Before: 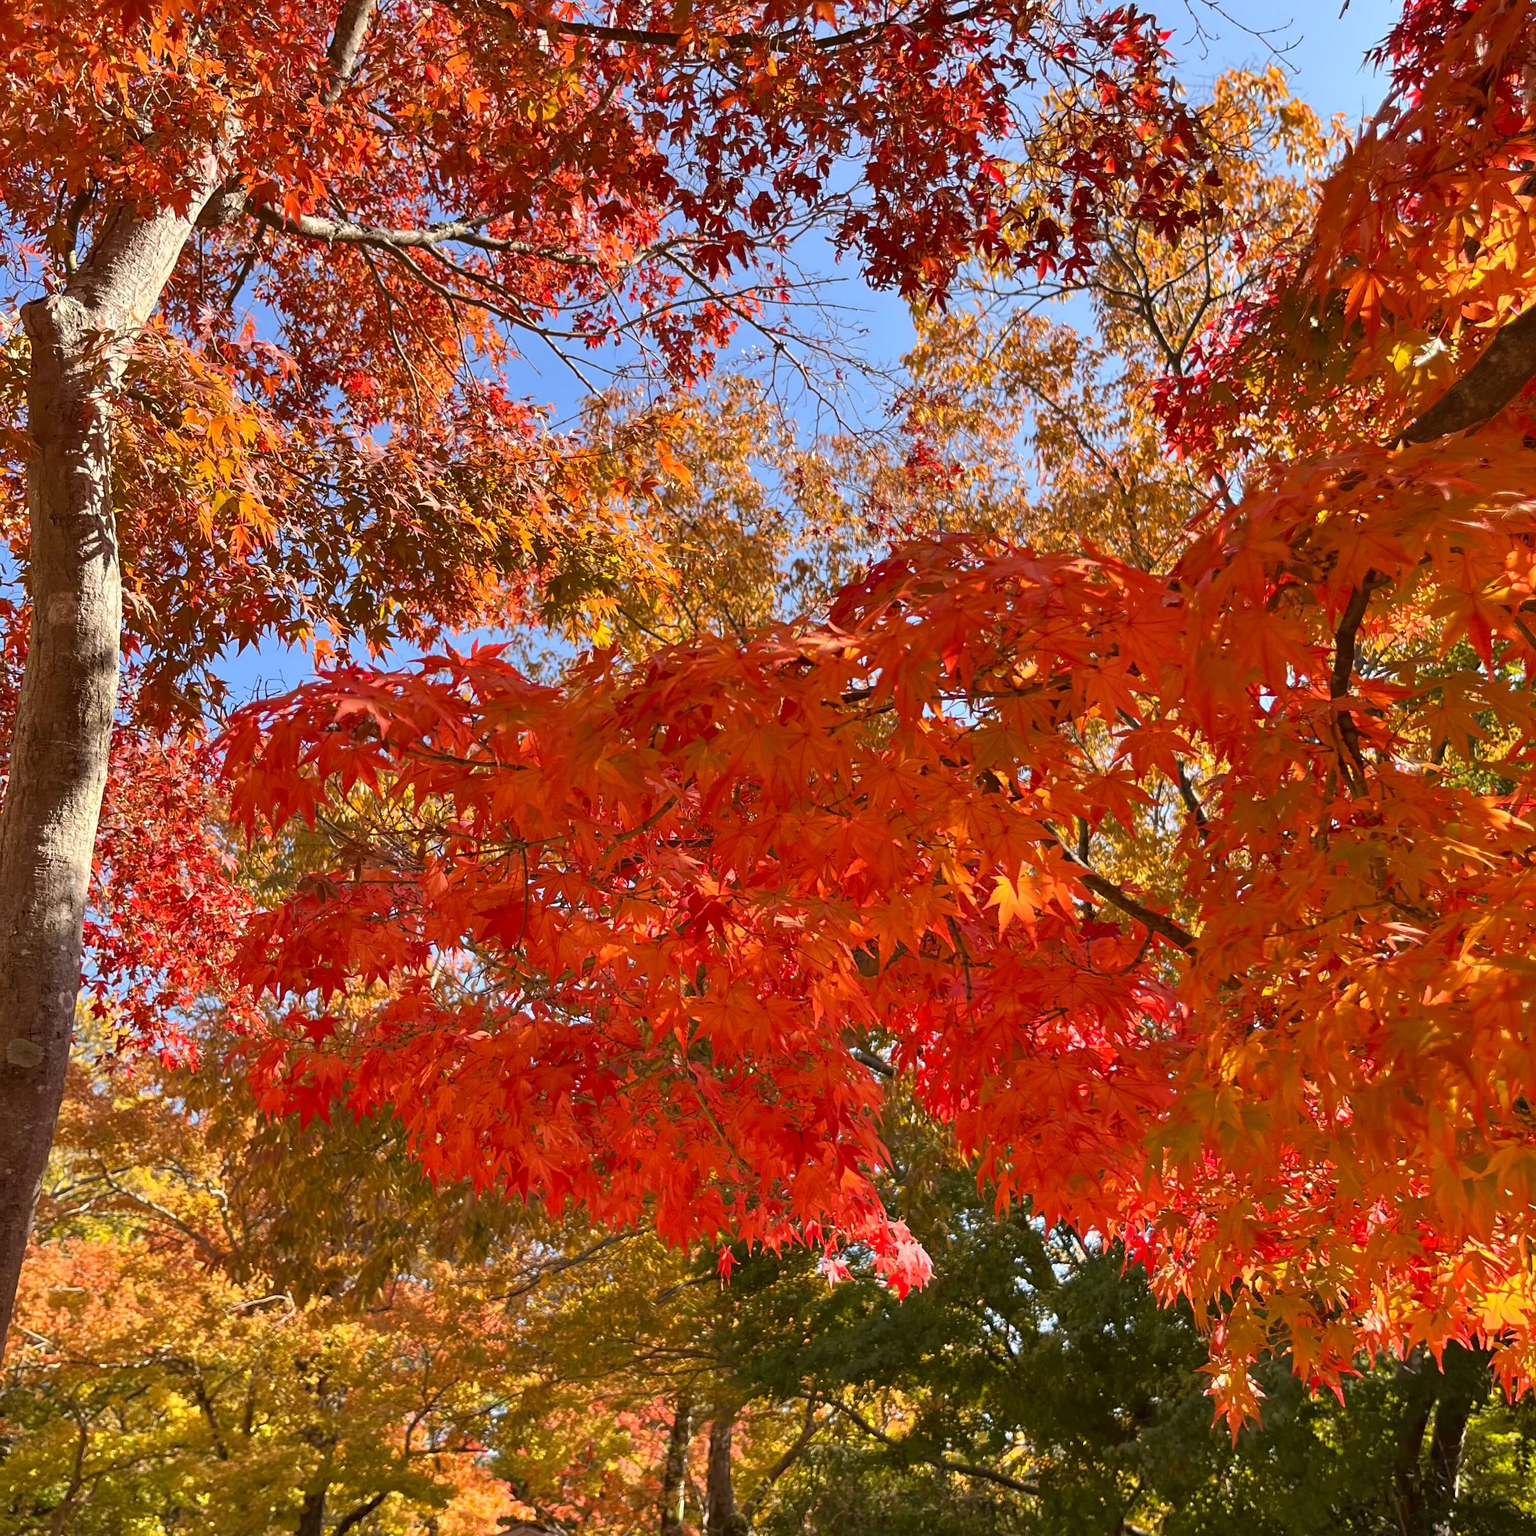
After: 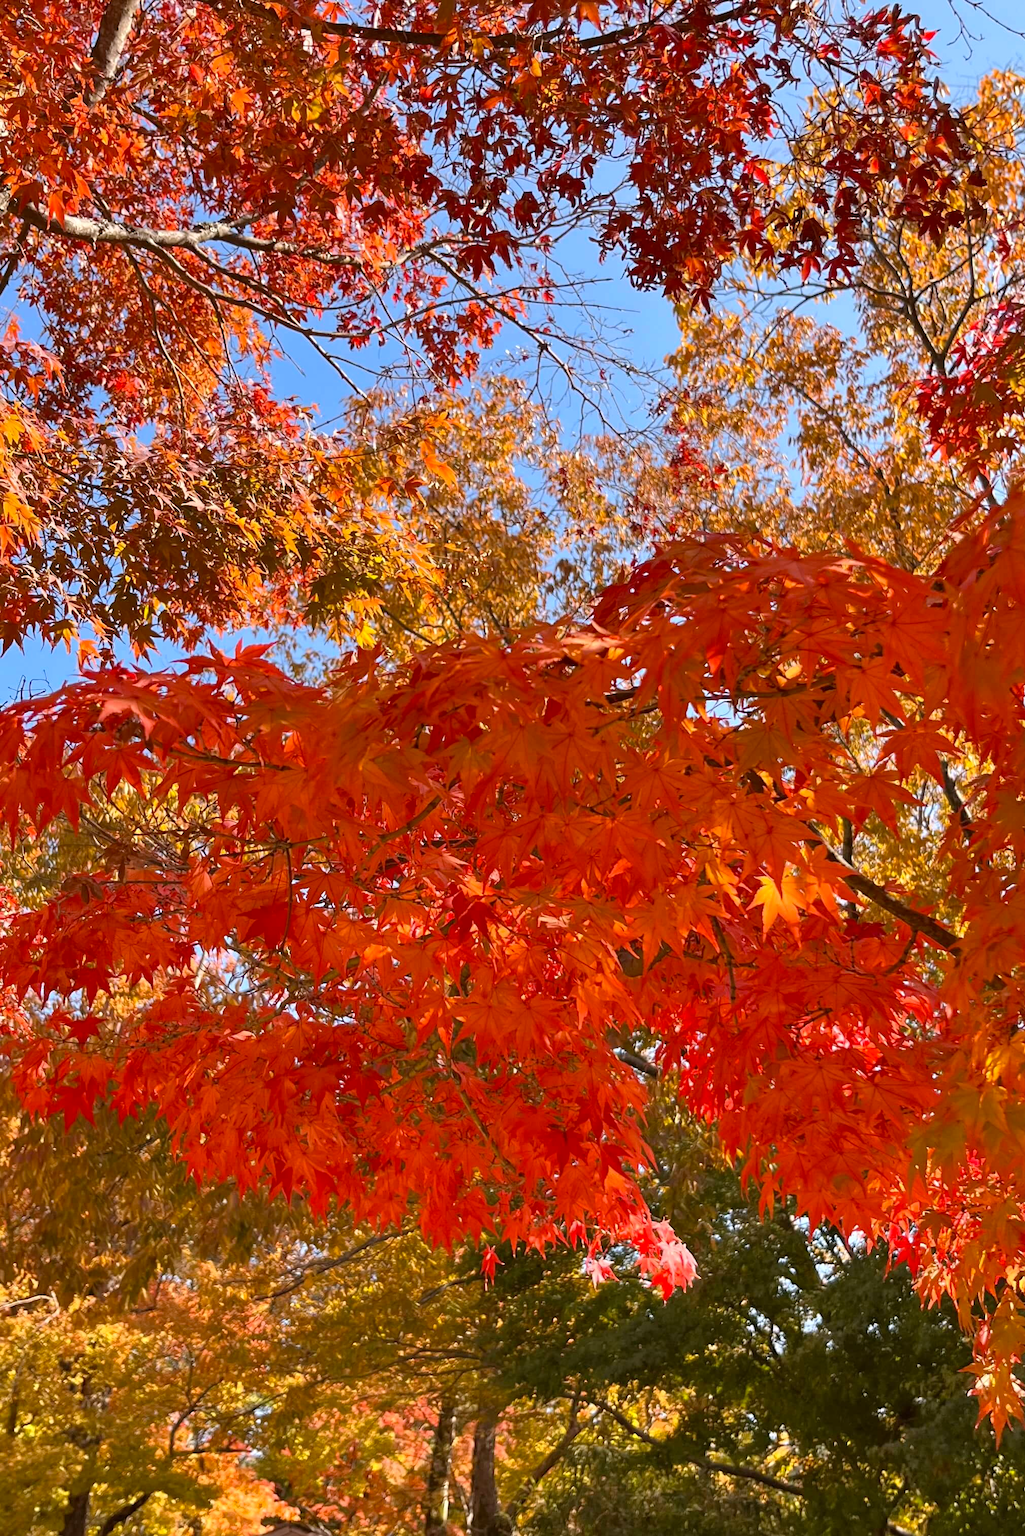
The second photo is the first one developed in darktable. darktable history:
crop: left 15.397%, right 17.832%
color calibration: output R [1.063, -0.012, -0.003, 0], output G [0, 1.022, 0.021, 0], output B [-0.079, 0.047, 1, 0], illuminant as shot in camera, x 0.358, y 0.373, temperature 4628.91 K
